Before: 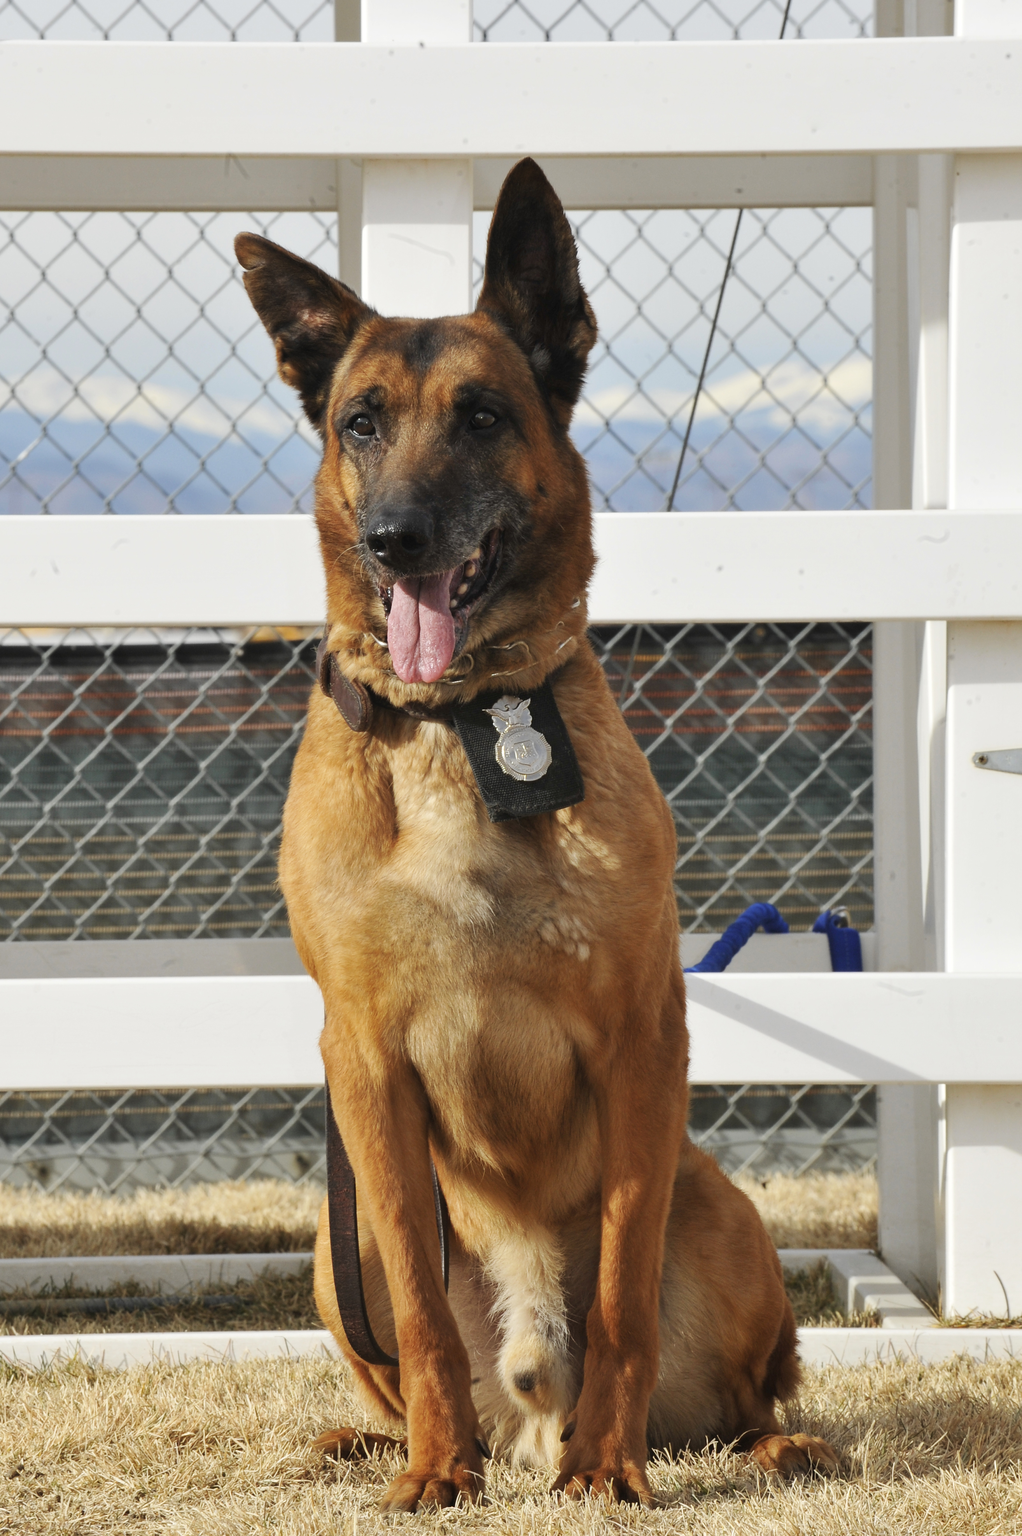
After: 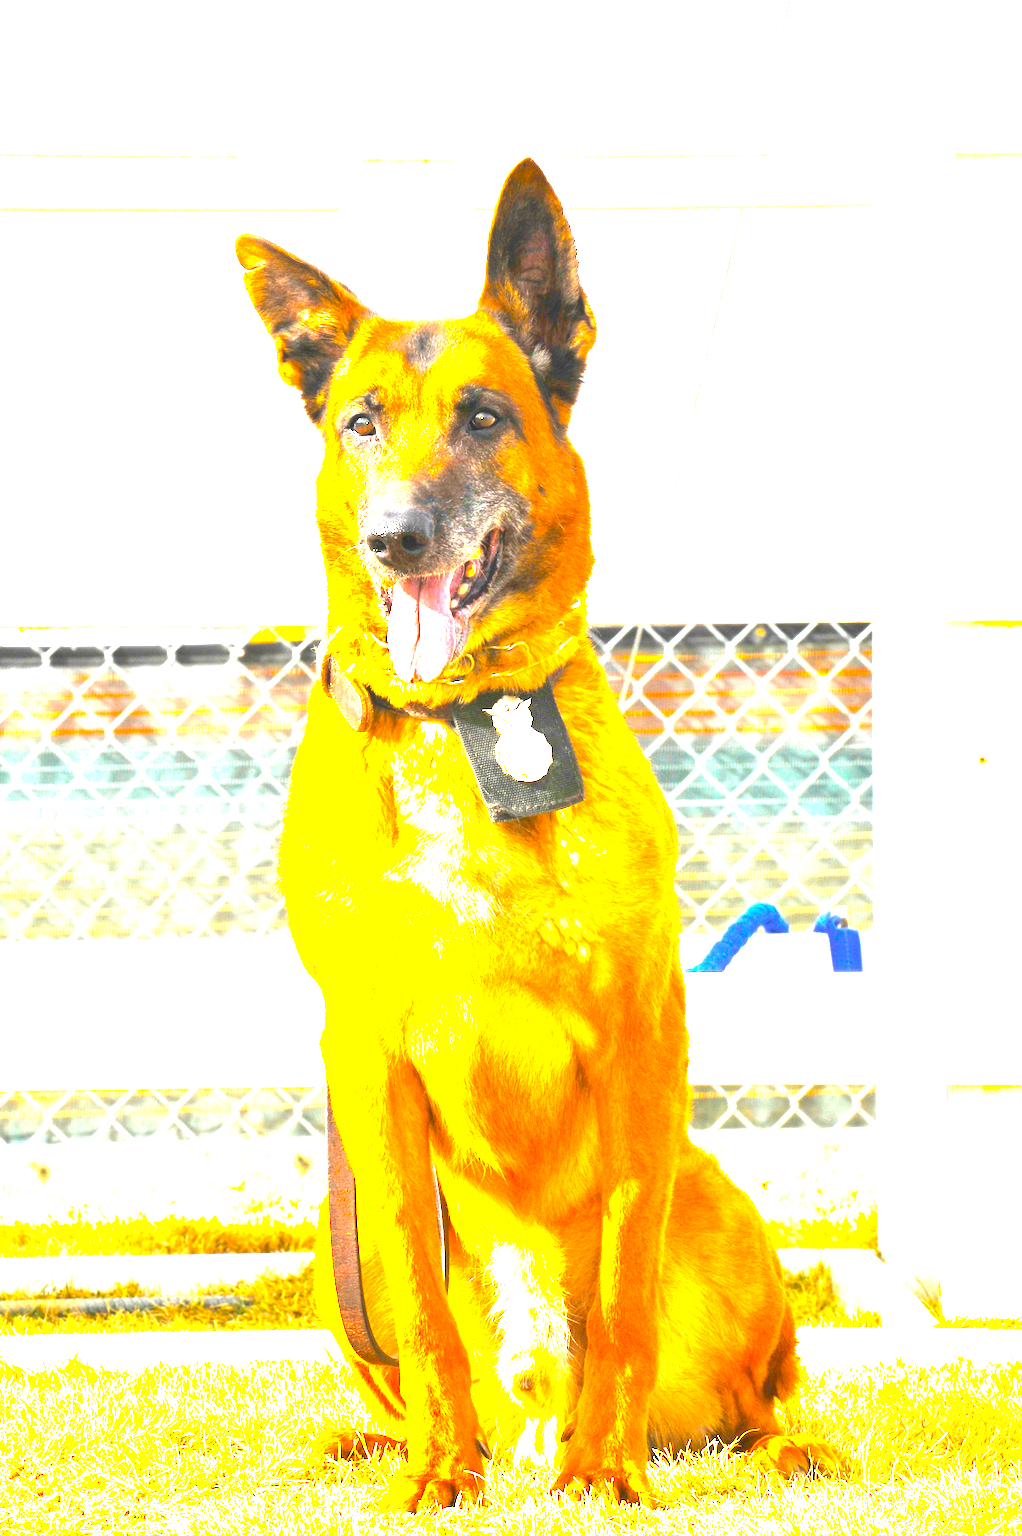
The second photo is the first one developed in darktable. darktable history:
exposure: black level correction 0, exposure 4 EV, compensate exposure bias true, compensate highlight preservation false
color balance: input saturation 134.34%, contrast -10.04%, contrast fulcrum 19.67%, output saturation 133.51%
